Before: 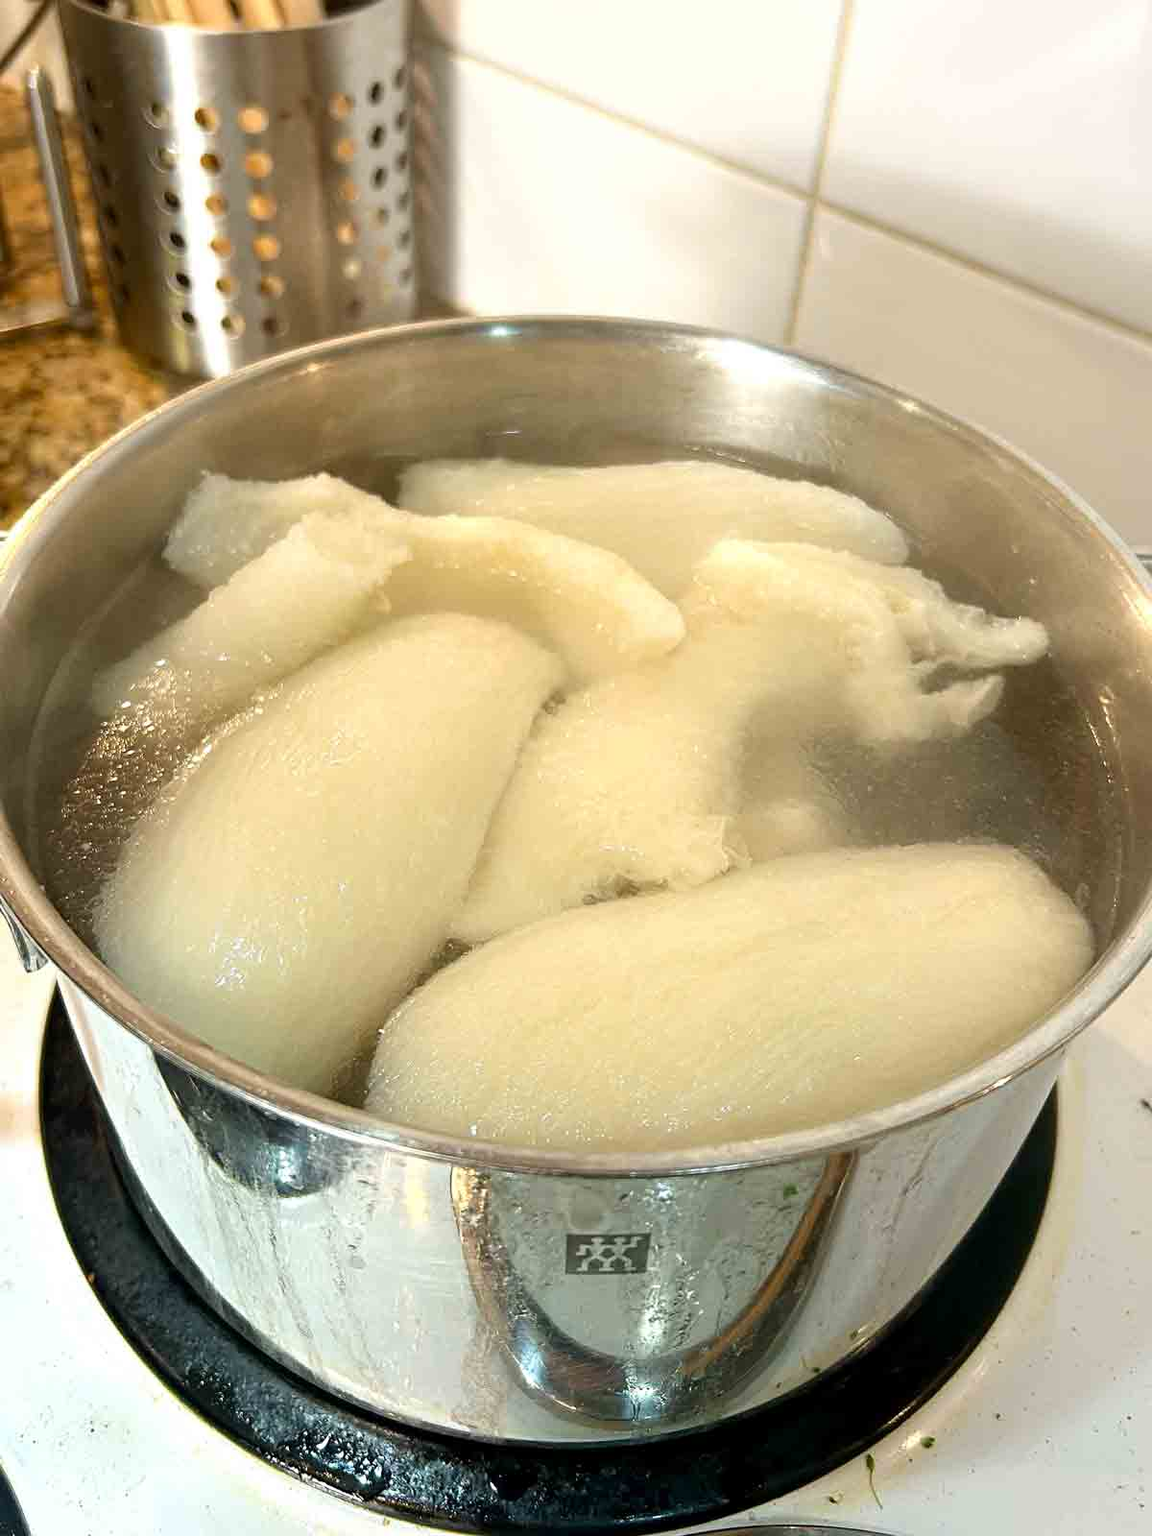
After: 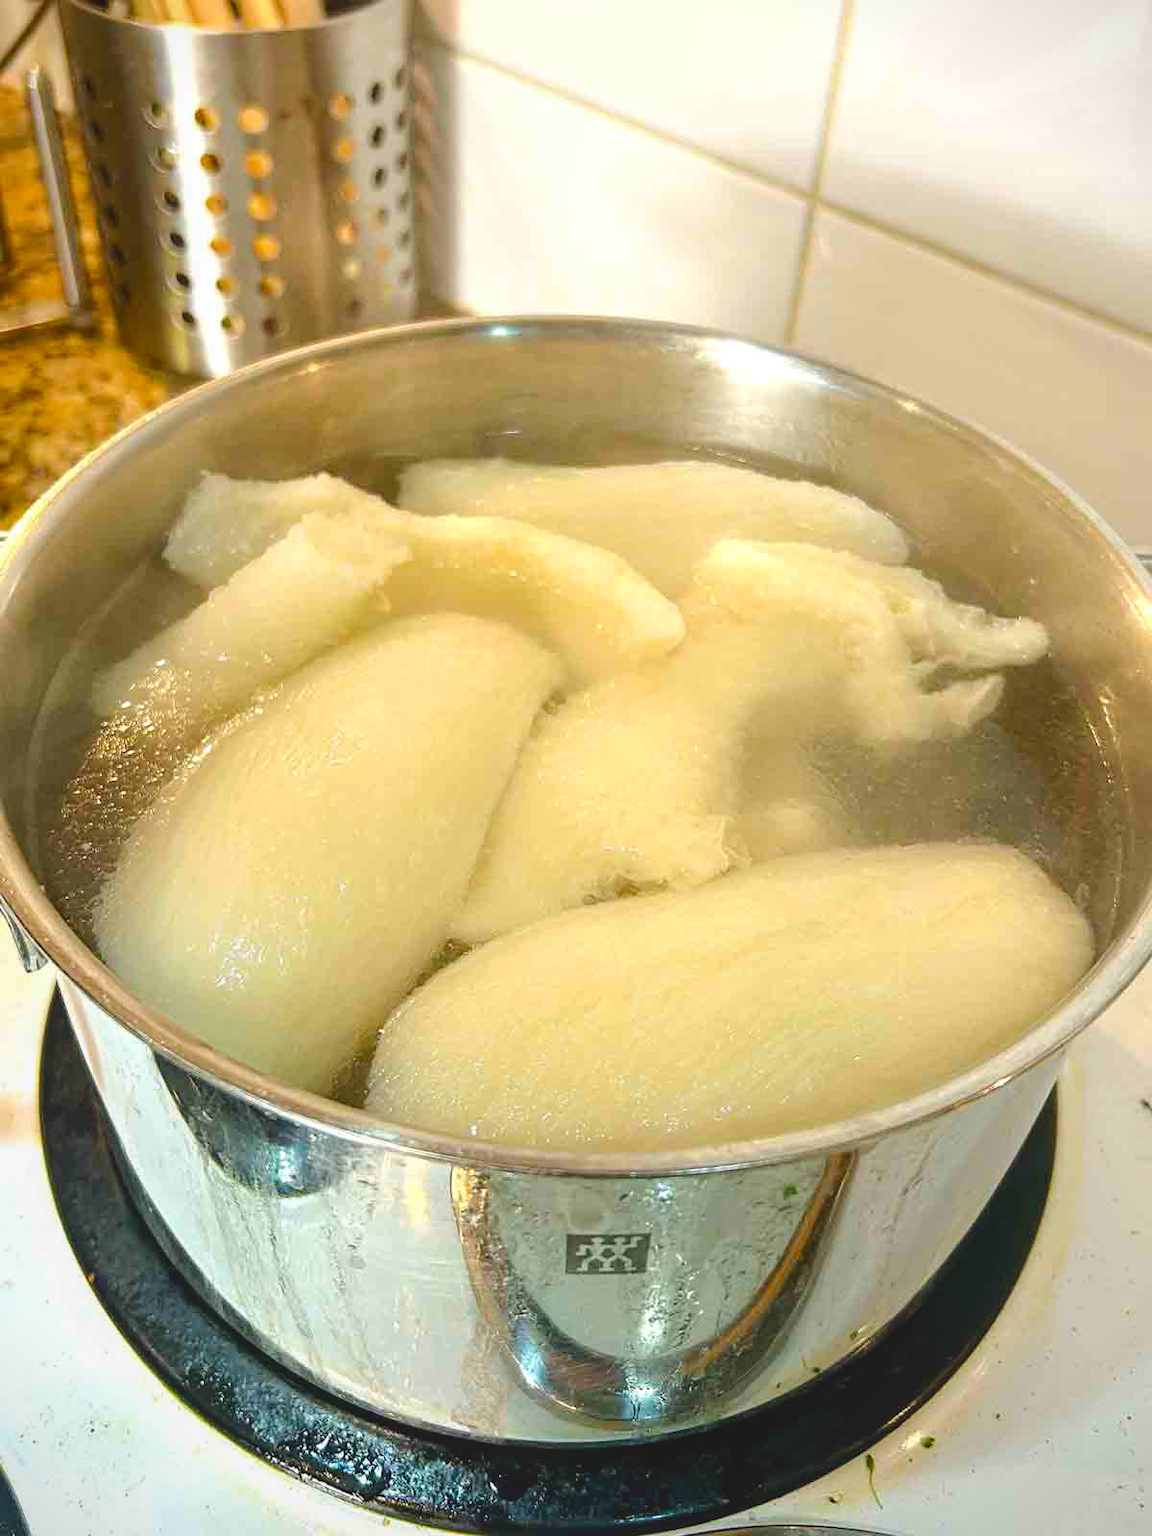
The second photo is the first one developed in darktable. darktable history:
local contrast: detail 109%
color balance rgb: global offset › luminance 0.491%, global offset › hue 170.25°, perceptual saturation grading › global saturation 0.266%, perceptual brilliance grading › mid-tones 10.423%, perceptual brilliance grading › shadows 15.687%, global vibrance 42.649%
vignetting: fall-off start 100.32%, saturation -0.022, unbound false
